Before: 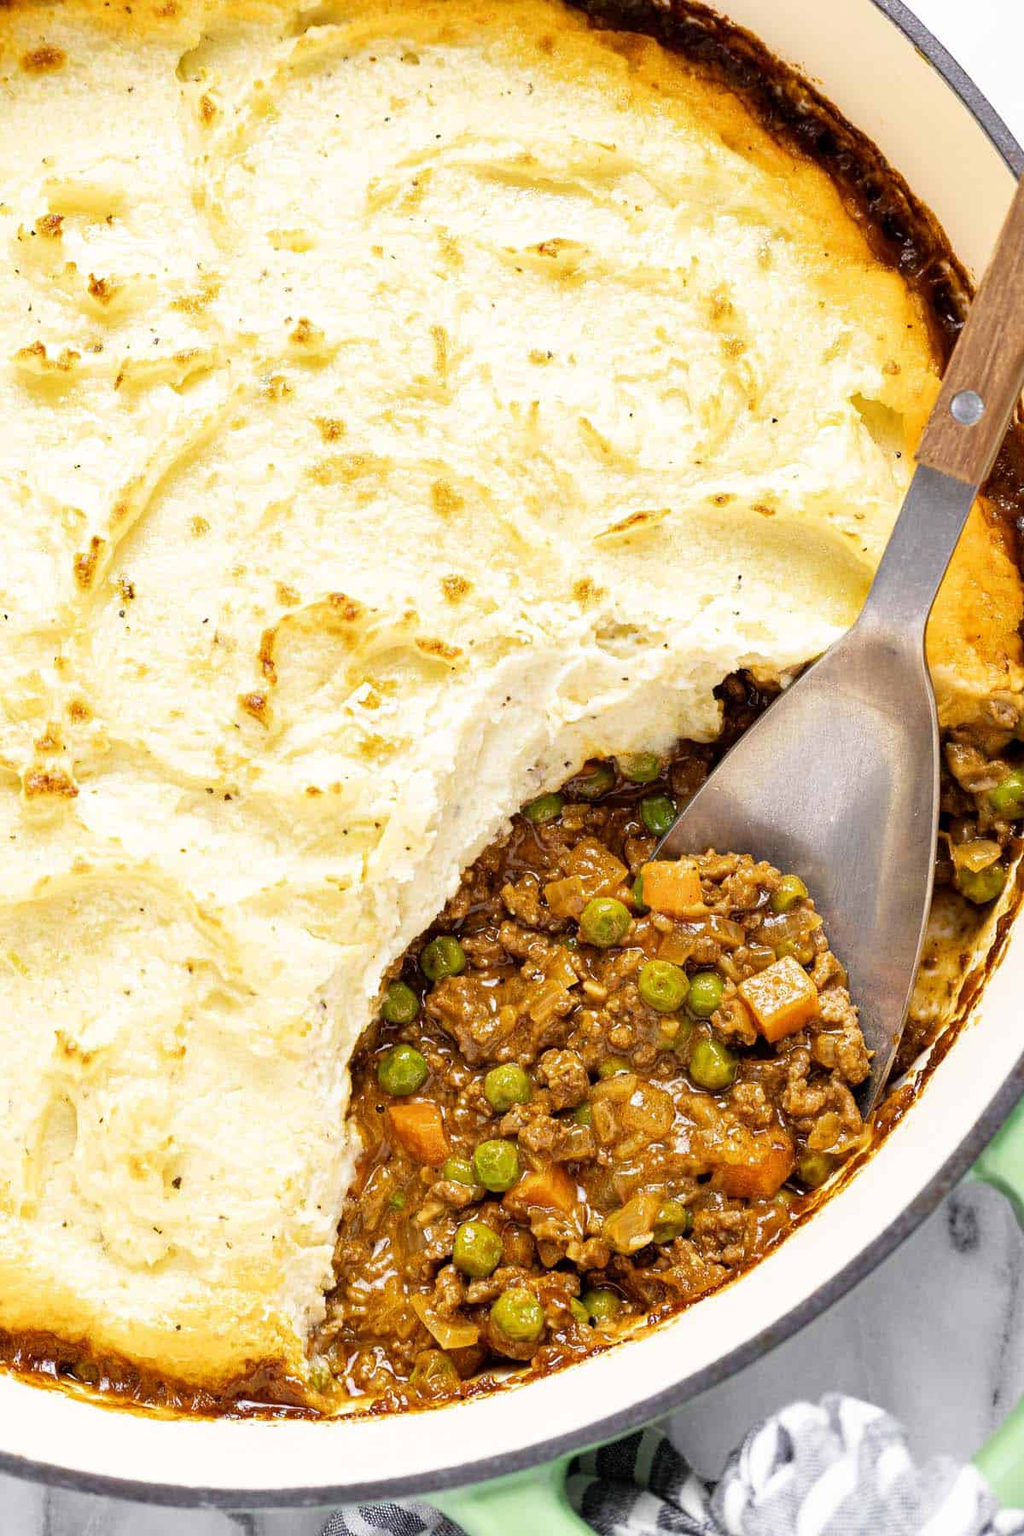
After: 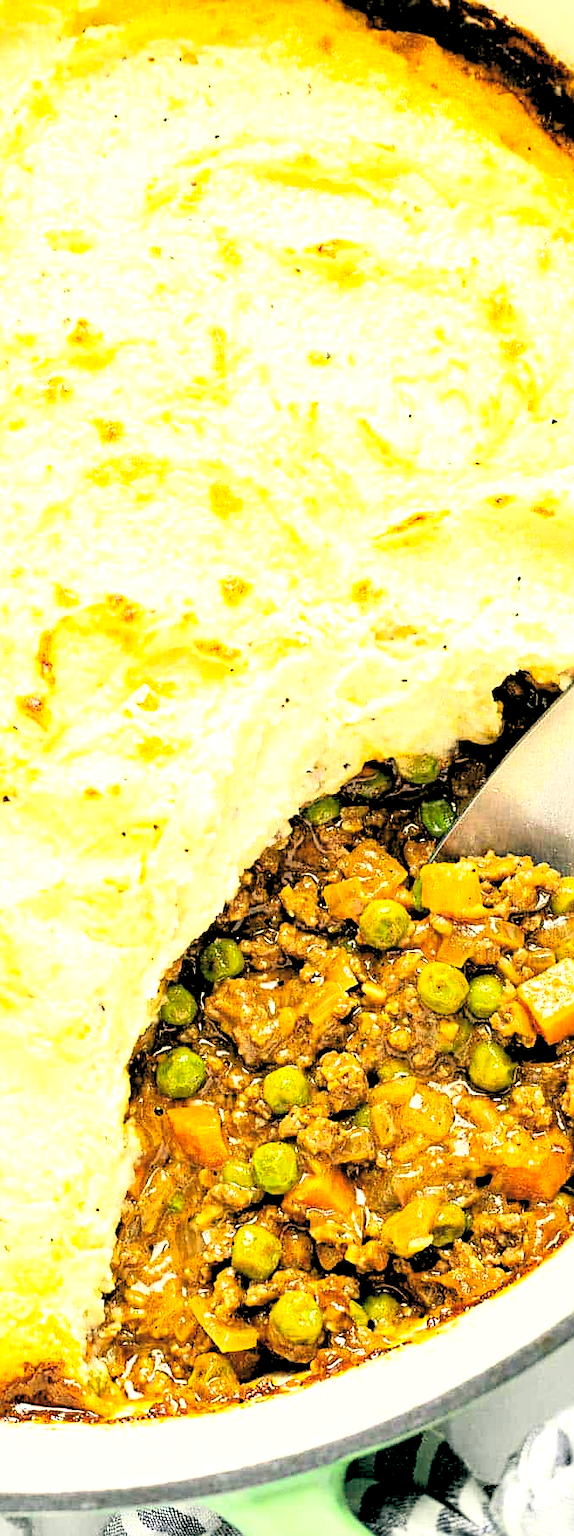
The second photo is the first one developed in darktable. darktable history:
exposure: exposure 0.636 EV, compensate highlight preservation false
contrast brightness saturation: contrast 0.2, brightness 0.16, saturation 0.22
color balance: lift [1.005, 0.99, 1.007, 1.01], gamma [1, 1.034, 1.032, 0.966], gain [0.873, 1.055, 1.067, 0.933]
rgb levels: levels [[0.029, 0.461, 0.922], [0, 0.5, 1], [0, 0.5, 1]]
sharpen: on, module defaults
crop: left 21.674%, right 22.086%
